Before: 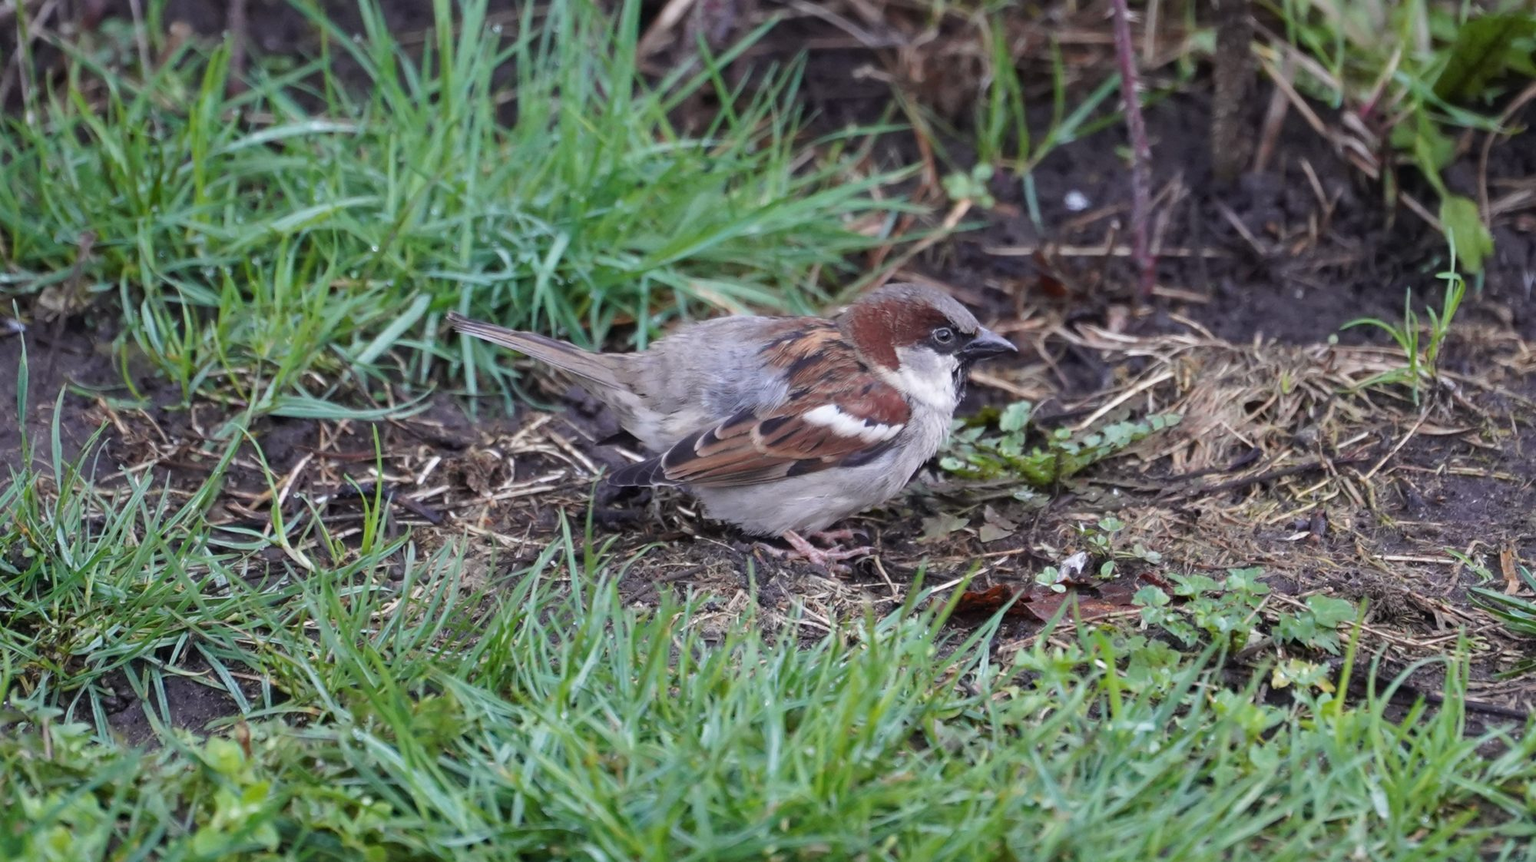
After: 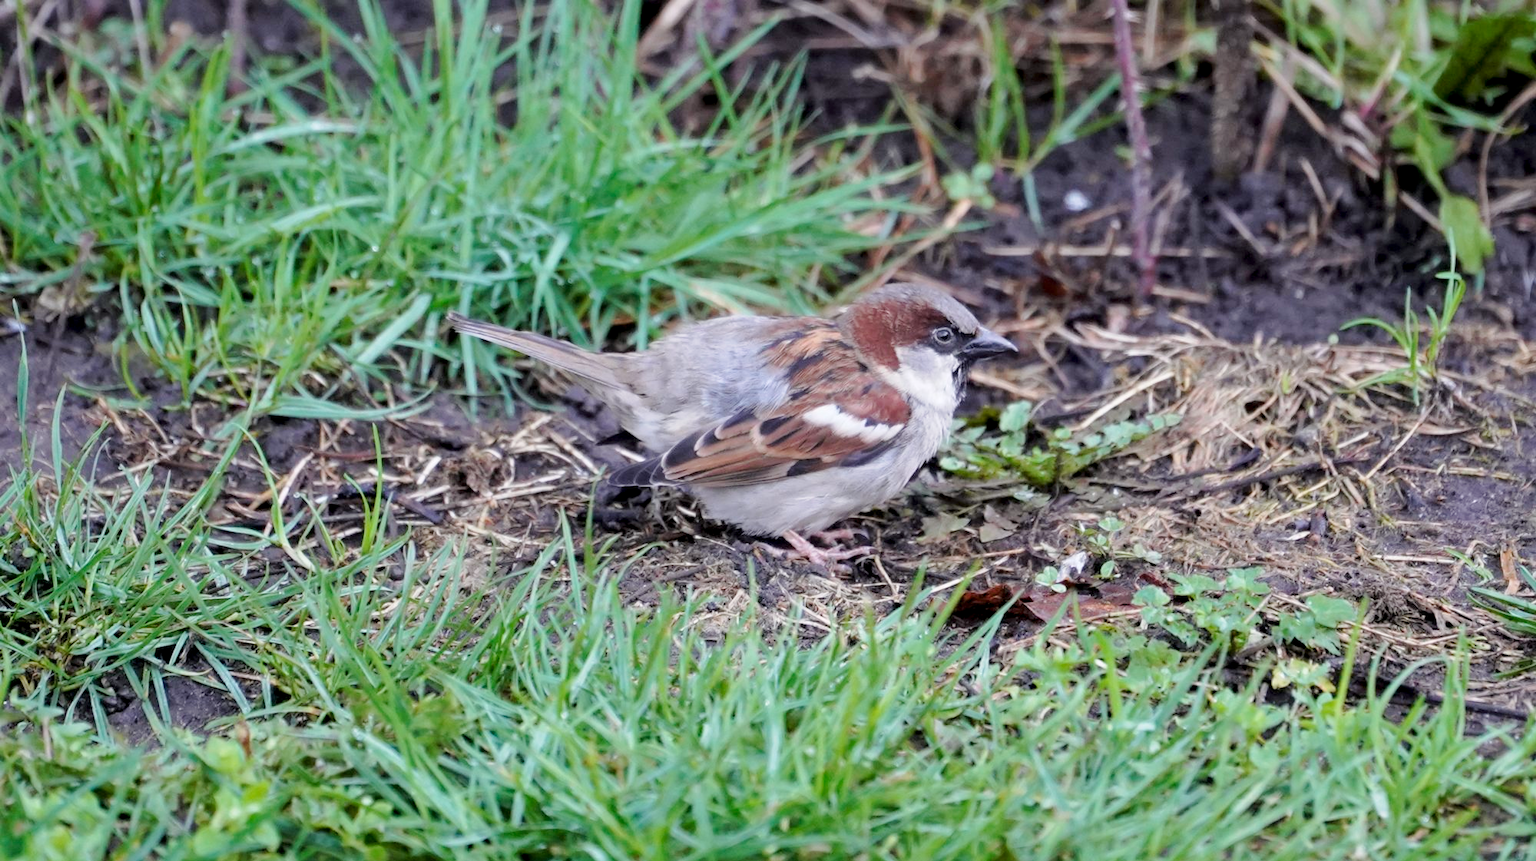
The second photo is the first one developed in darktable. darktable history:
tone curve: curves: ch0 [(0, 0) (0.003, 0.004) (0.011, 0.014) (0.025, 0.032) (0.044, 0.057) (0.069, 0.089) (0.1, 0.128) (0.136, 0.174) (0.177, 0.227) (0.224, 0.287) (0.277, 0.354) (0.335, 0.427) (0.399, 0.507) (0.468, 0.582) (0.543, 0.653) (0.623, 0.726) (0.709, 0.799) (0.801, 0.876) (0.898, 0.937) (1, 1)], preserve colors none
color look up table: target L [63.57, 44.64, 33.01, 100, 80.63, 72.18, 63.26, 57.58, 52.74, 42.89, 37.04, 26.14, 70.95, 58.83, 50.49, 49.39, 36.06, 24.56, 23.44, 6.72, 63.36, 47.93, 42.85, 26.97, 0 ×25], target a [-21.03, -33.5, -9.856, -0.001, 0.228, 7.3, 23.14, 20.84, 38.77, -0.298, 48.12, 14.33, -0.335, -0.337, 8.492, 47.72, 7.591, 25.12, 14.2, -0.001, -30.76, -22.08, -2.626, -0.412, 0 ×25], target b [54.29, 30.59, 24.91, 0.013, 1.237, 71.01, 60.18, 15.71, 47.59, 0.891, 20.97, 15.27, -0.908, -0.993, -28.13, -18.05, -46.19, -21.41, -50.02, 0.006, -1.126, -28.87, -25.1, -0.946, 0 ×25], num patches 24
